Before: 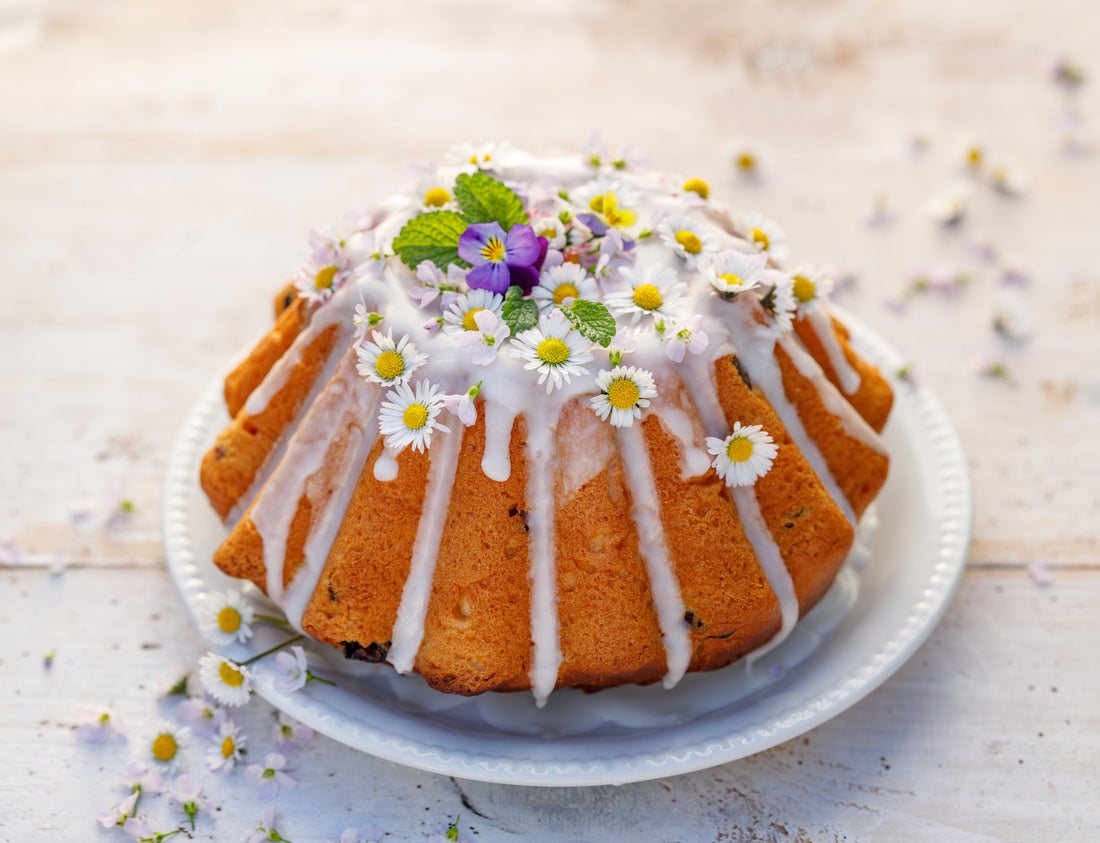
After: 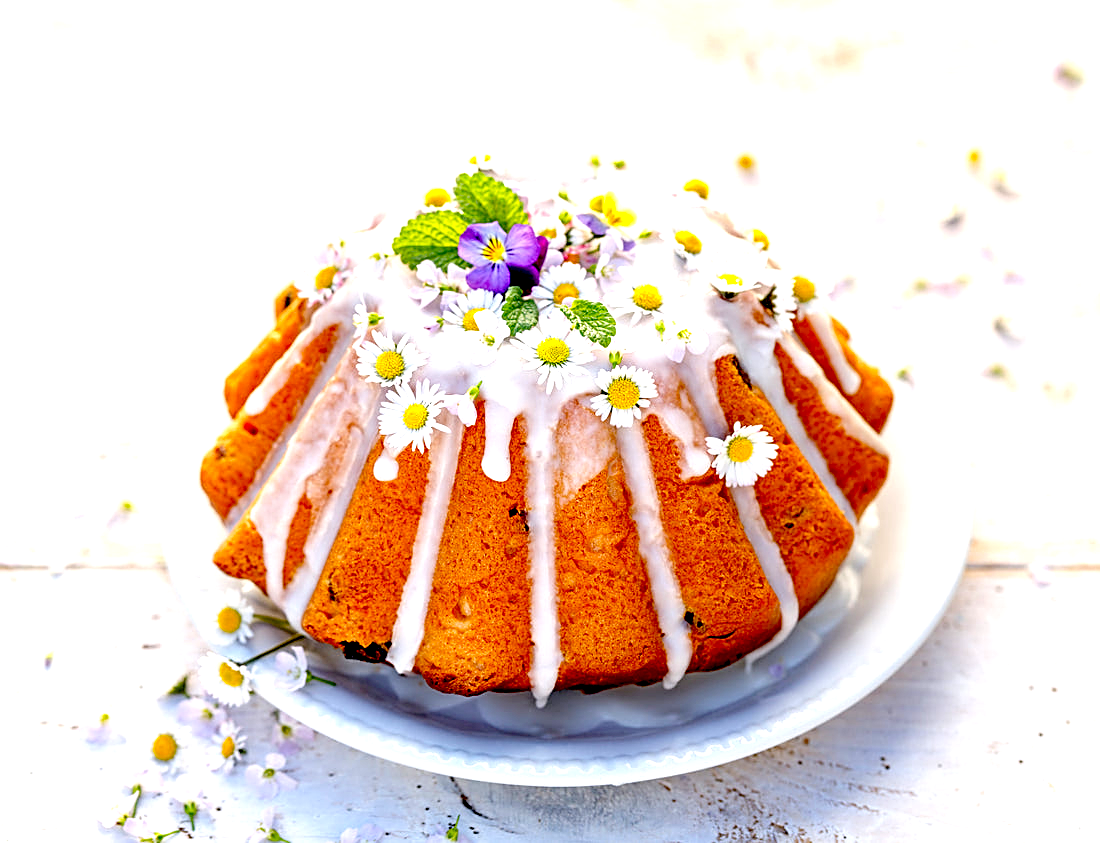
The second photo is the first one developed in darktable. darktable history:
sharpen: on, module defaults
exposure: black level correction 0.037, exposure 0.903 EV, compensate highlight preservation false
